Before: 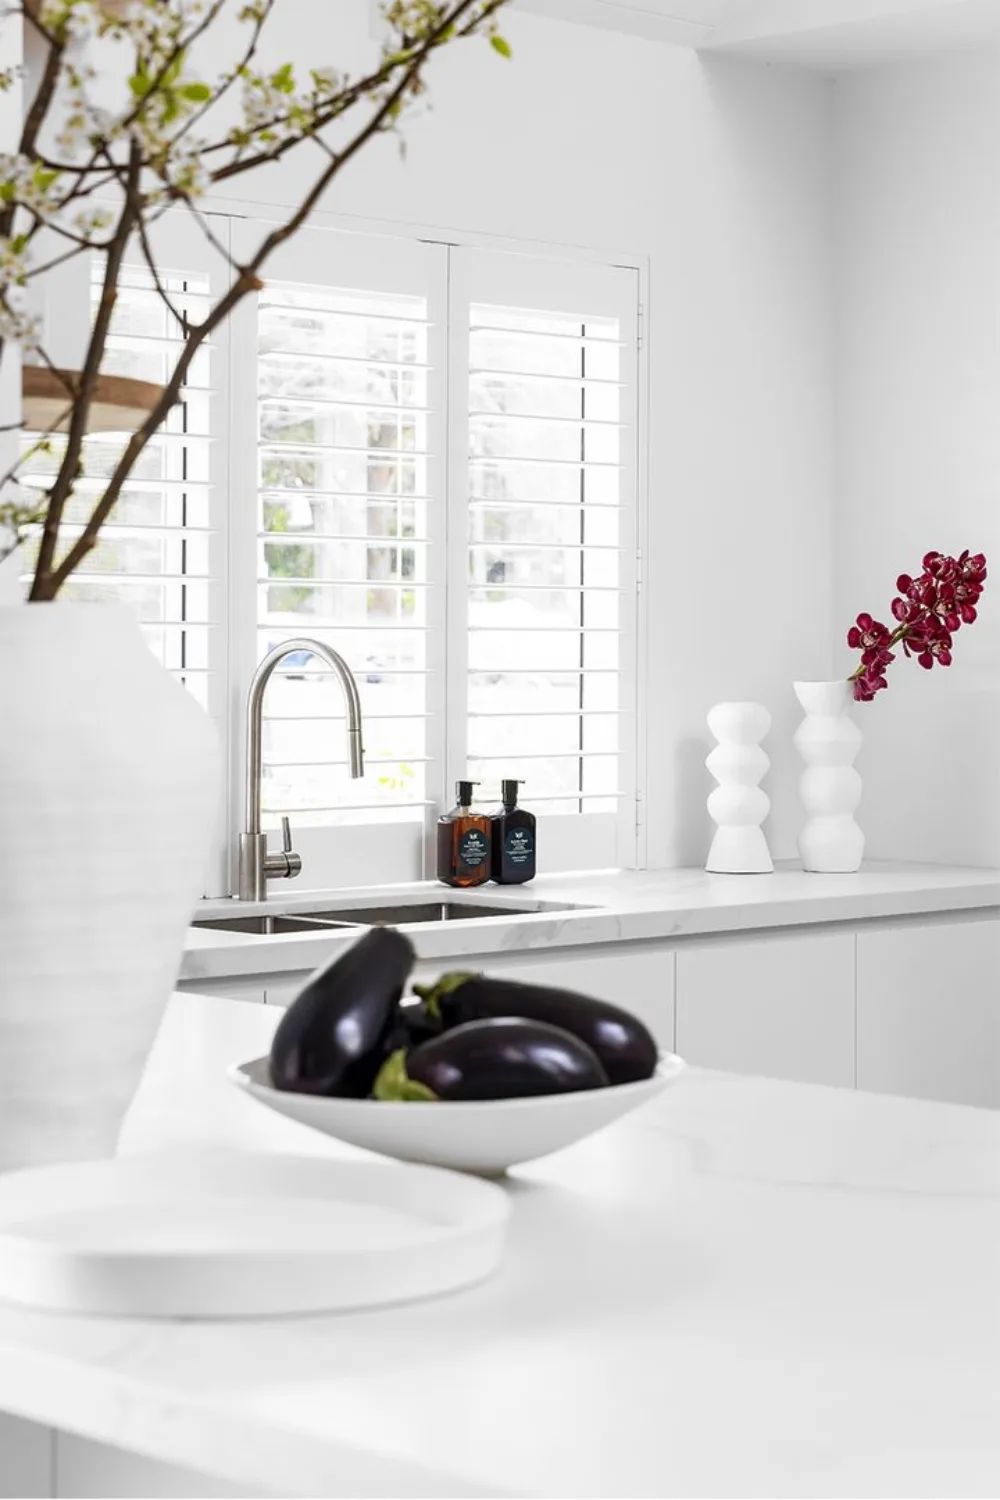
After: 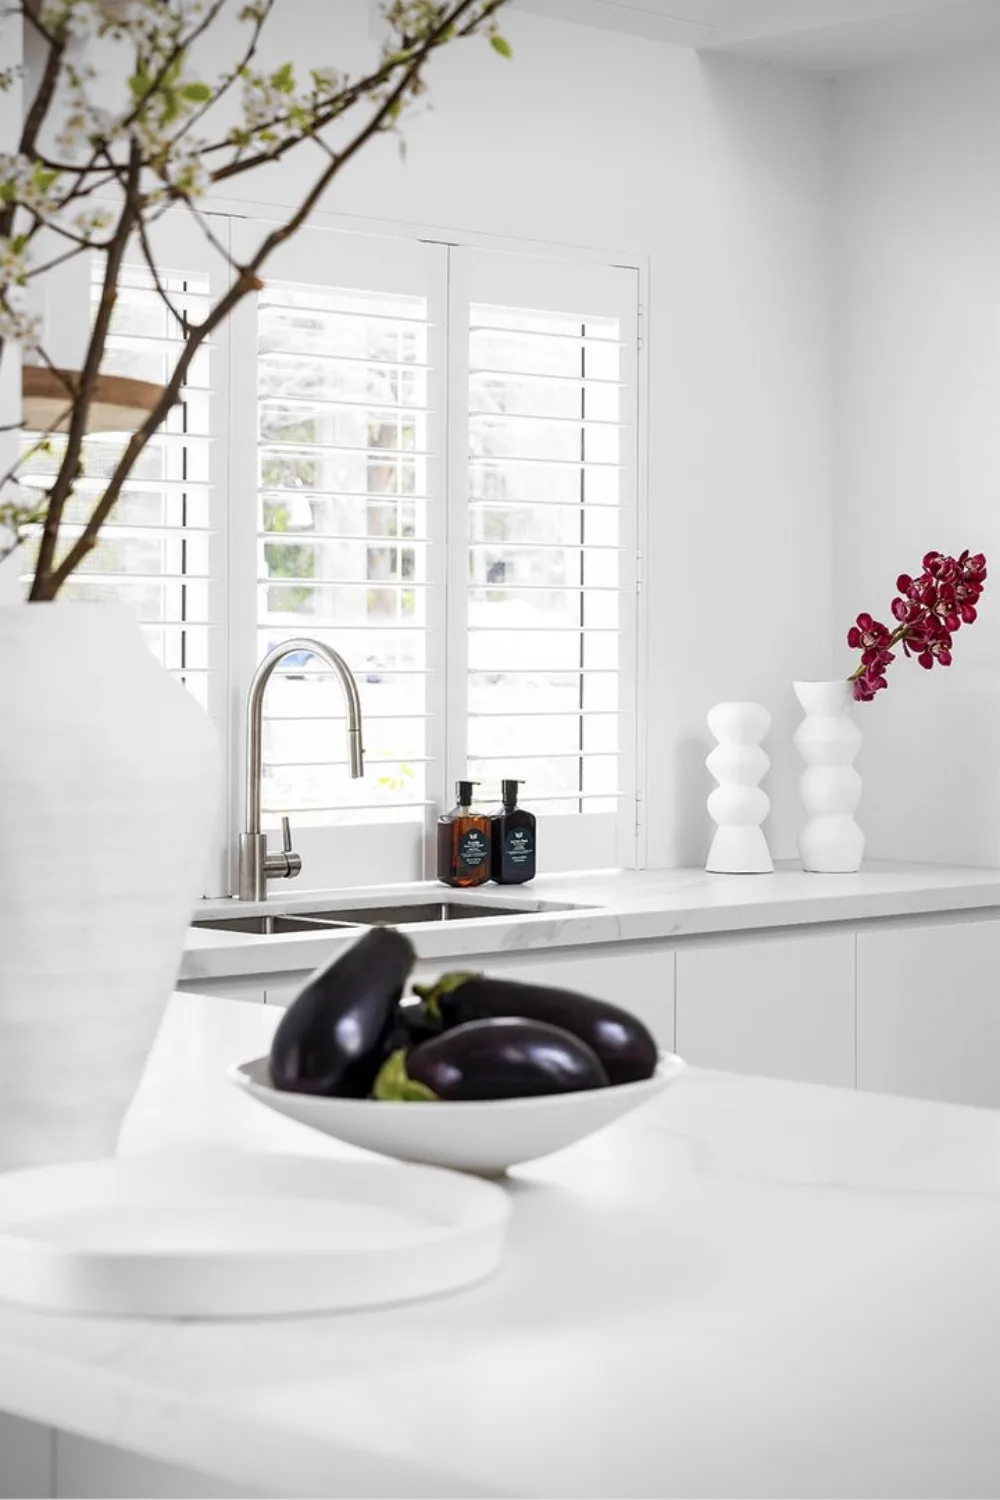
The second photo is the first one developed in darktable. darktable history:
vignetting: fall-off start 97.16%, width/height ratio 1.182
